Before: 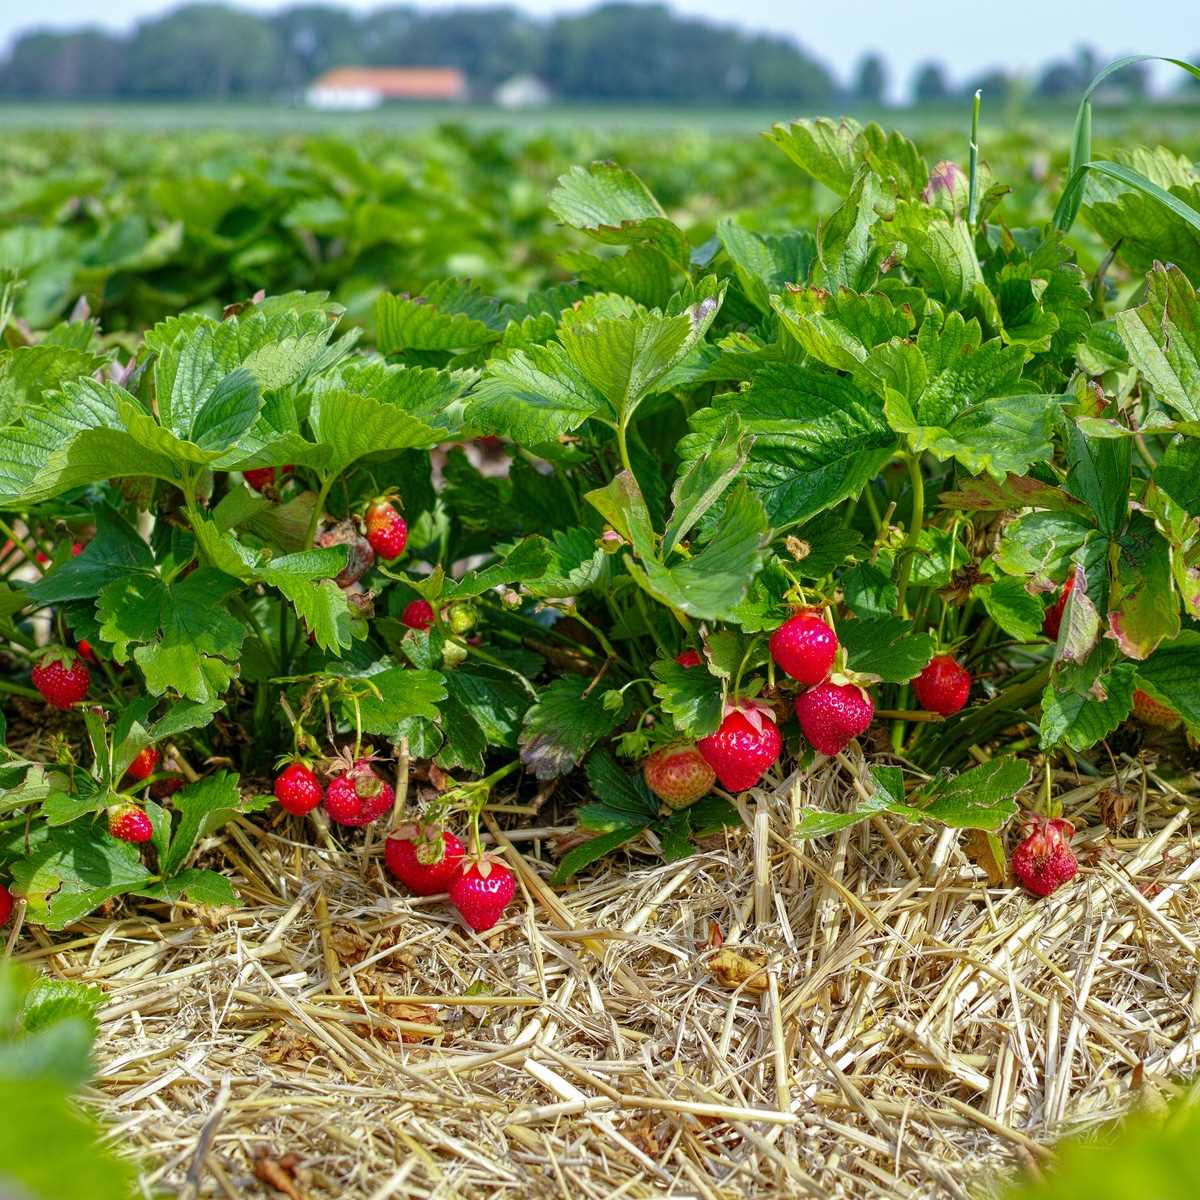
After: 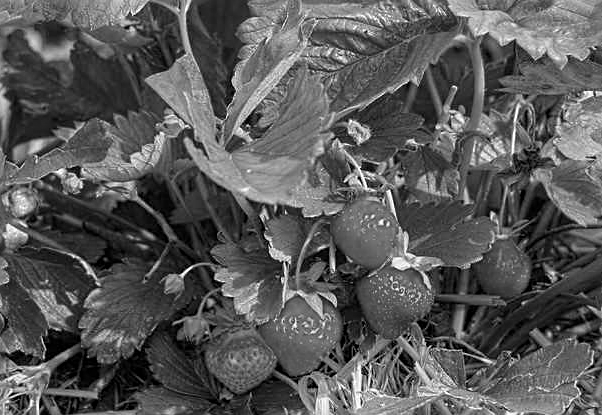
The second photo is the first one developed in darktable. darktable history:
crop: left 36.607%, top 34.735%, right 13.146%, bottom 30.611%
sharpen: on, module defaults
monochrome: a -3.63, b -0.465
